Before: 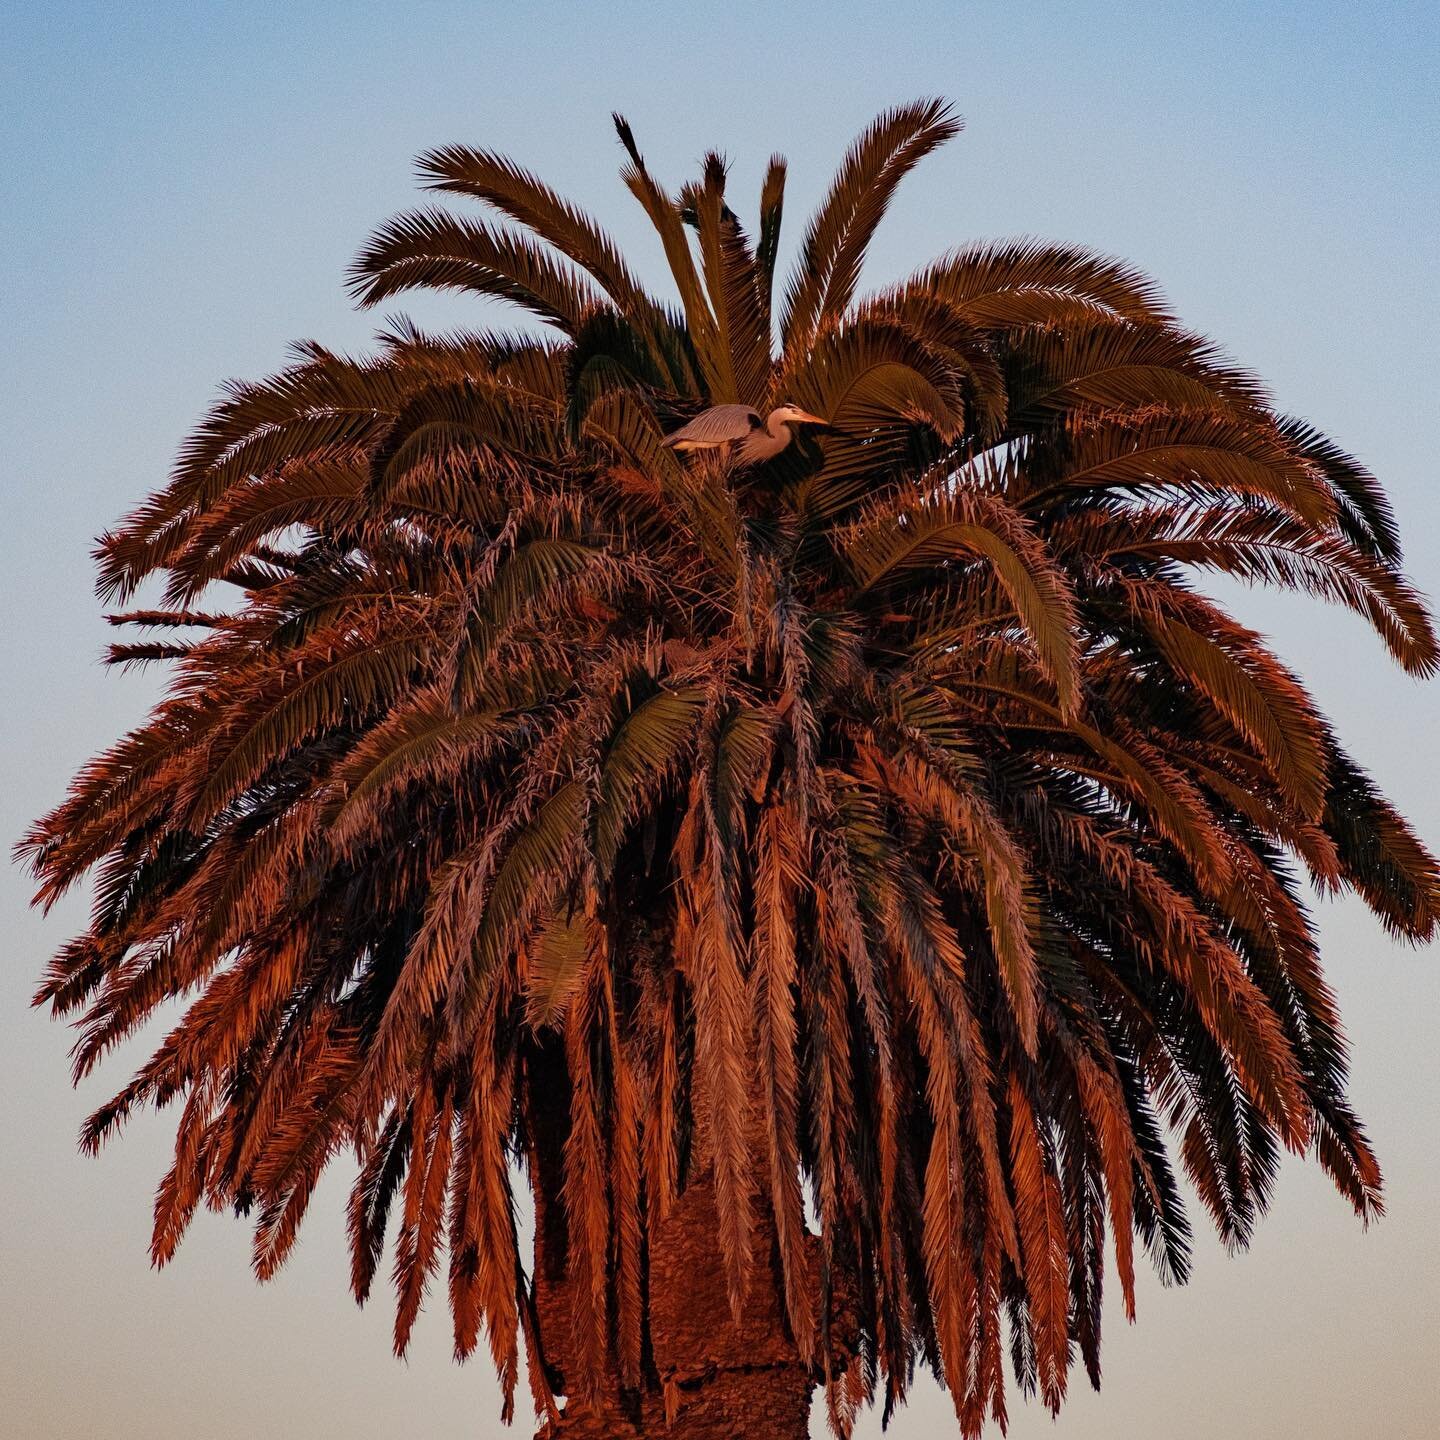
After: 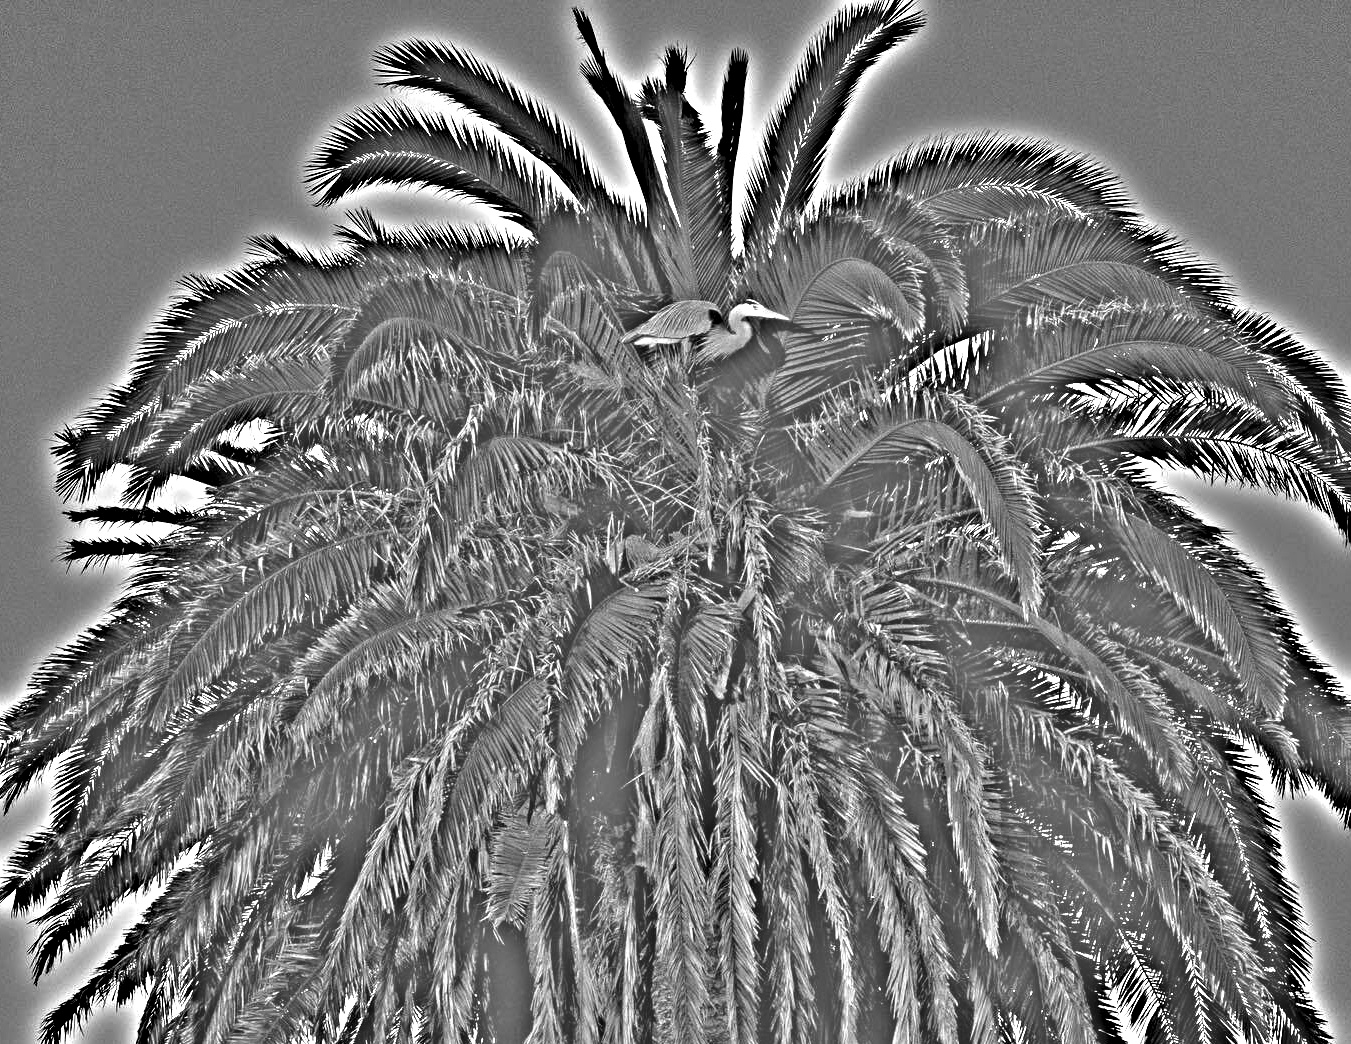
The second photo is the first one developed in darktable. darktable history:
highpass: on, module defaults
tone equalizer: -8 EV 0.001 EV, -7 EV -0.002 EV, -6 EV 0.002 EV, -5 EV -0.03 EV, -4 EV -0.116 EV, -3 EV -0.169 EV, -2 EV 0.24 EV, -1 EV 0.702 EV, +0 EV 0.493 EV
crop: left 2.737%, top 7.287%, right 3.421%, bottom 20.179%
white balance: red 0.976, blue 1.04
